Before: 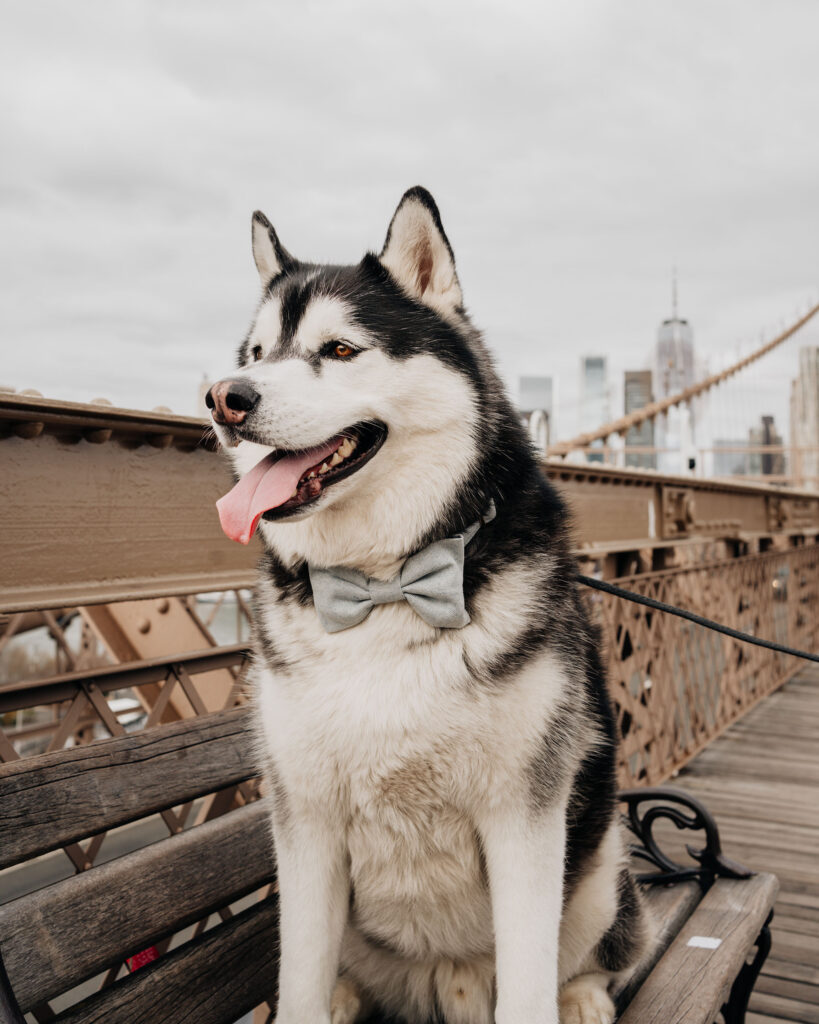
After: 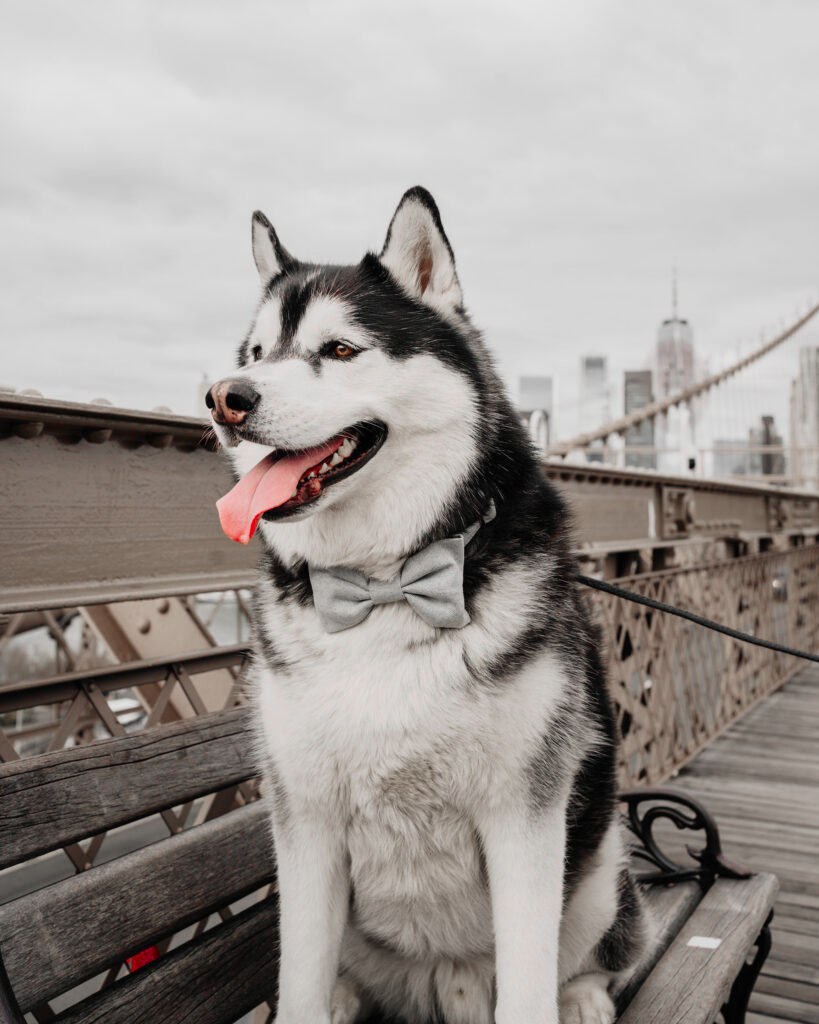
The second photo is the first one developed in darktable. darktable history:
color zones: curves: ch1 [(0, 0.831) (0.08, 0.771) (0.157, 0.268) (0.241, 0.207) (0.562, -0.005) (0.714, -0.013) (0.876, 0.01) (1, 0.831)]
